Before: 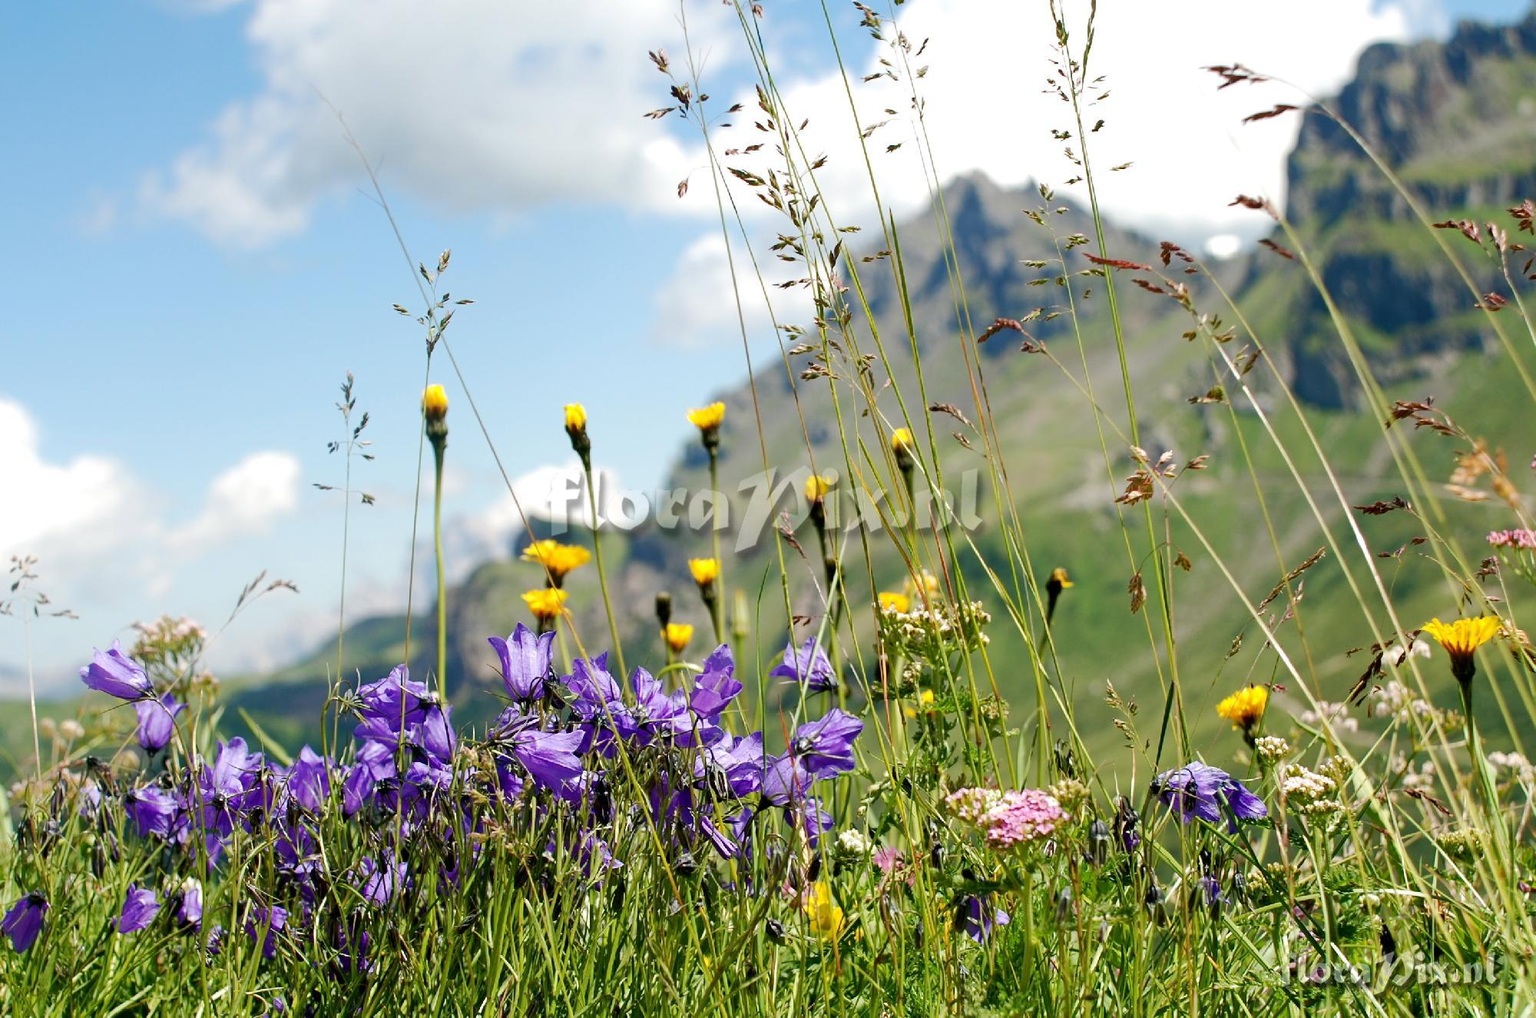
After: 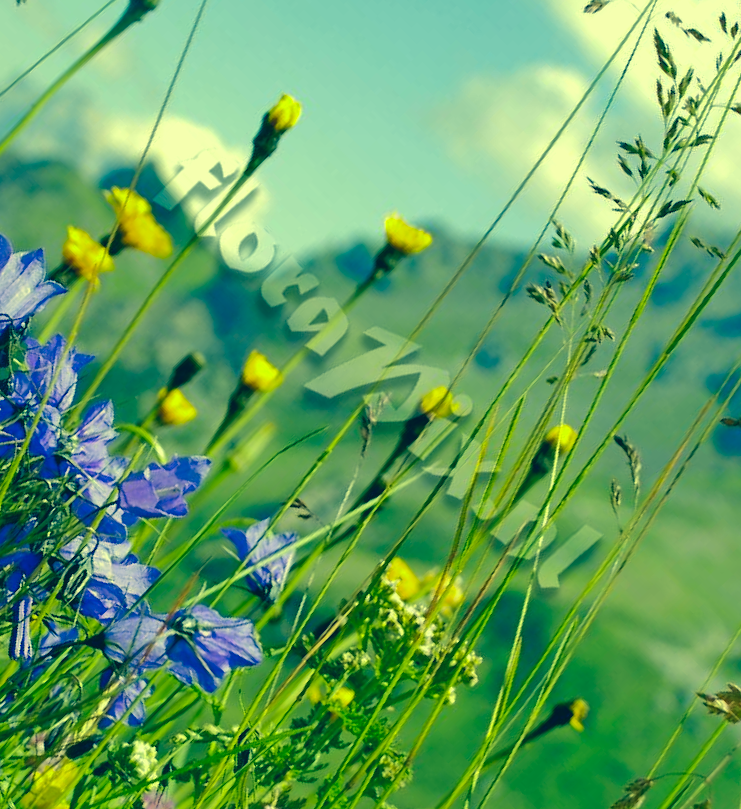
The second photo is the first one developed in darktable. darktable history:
crop and rotate: angle -45.64°, top 16.643%, right 0.914%, bottom 11.695%
shadows and highlights: on, module defaults
color correction: highlights a* -16.11, highlights b* 39.66, shadows a* -39.21, shadows b* -26.23
